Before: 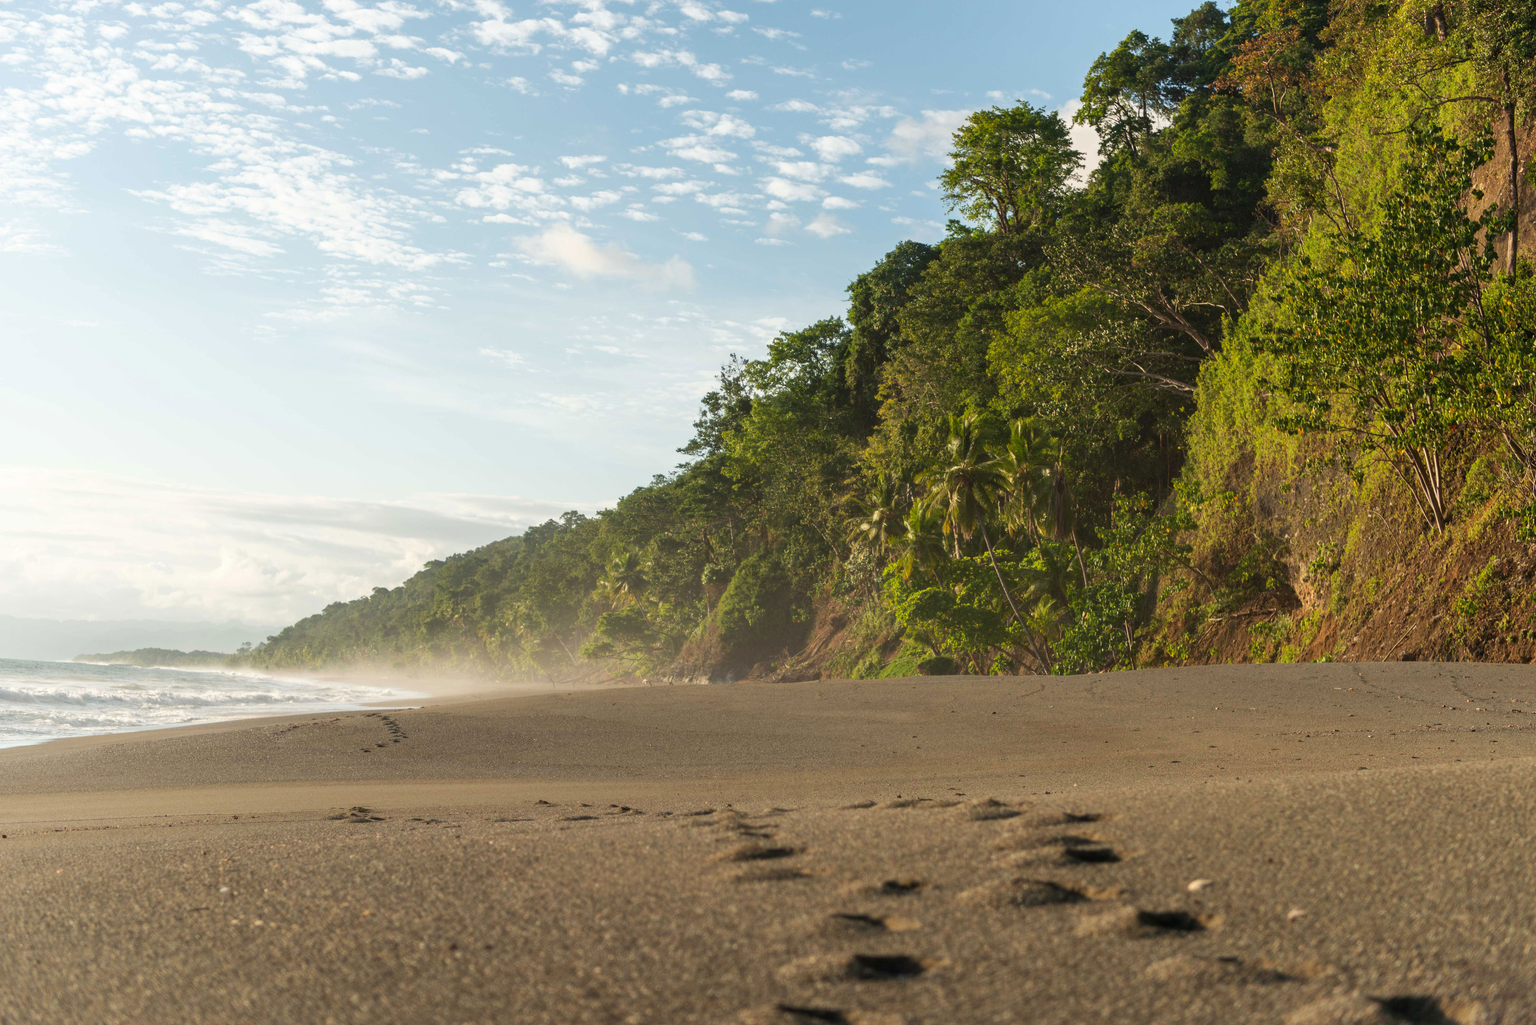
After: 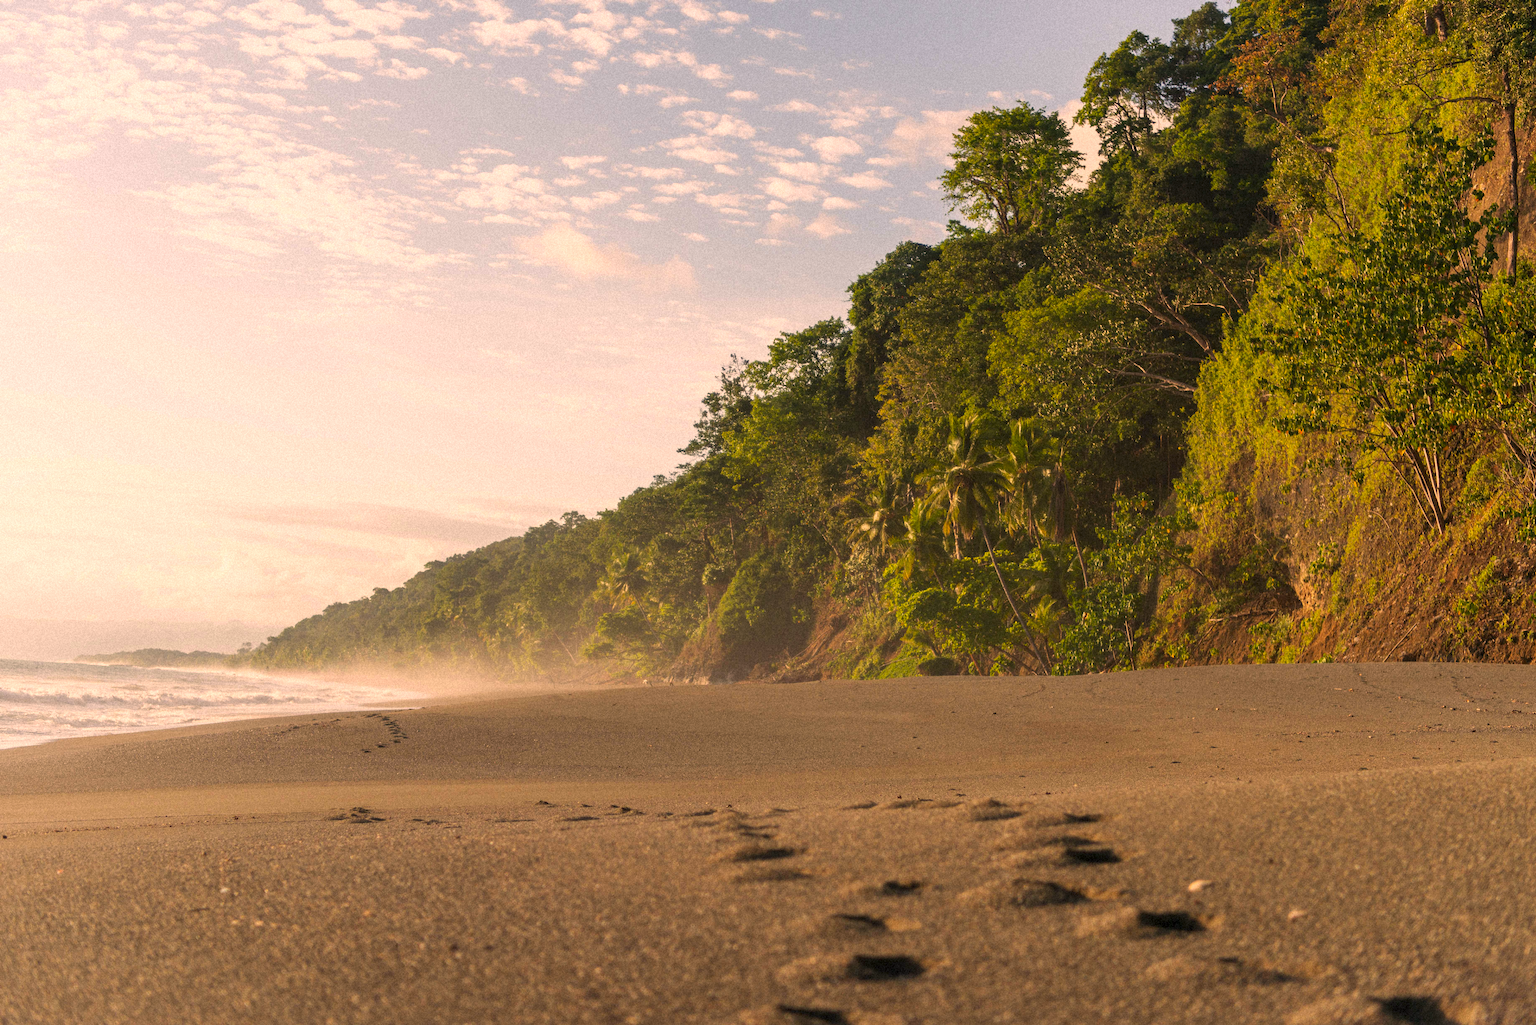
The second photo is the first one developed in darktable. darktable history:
grain: mid-tones bias 0%
color correction: highlights a* 17.88, highlights b* 18.79
